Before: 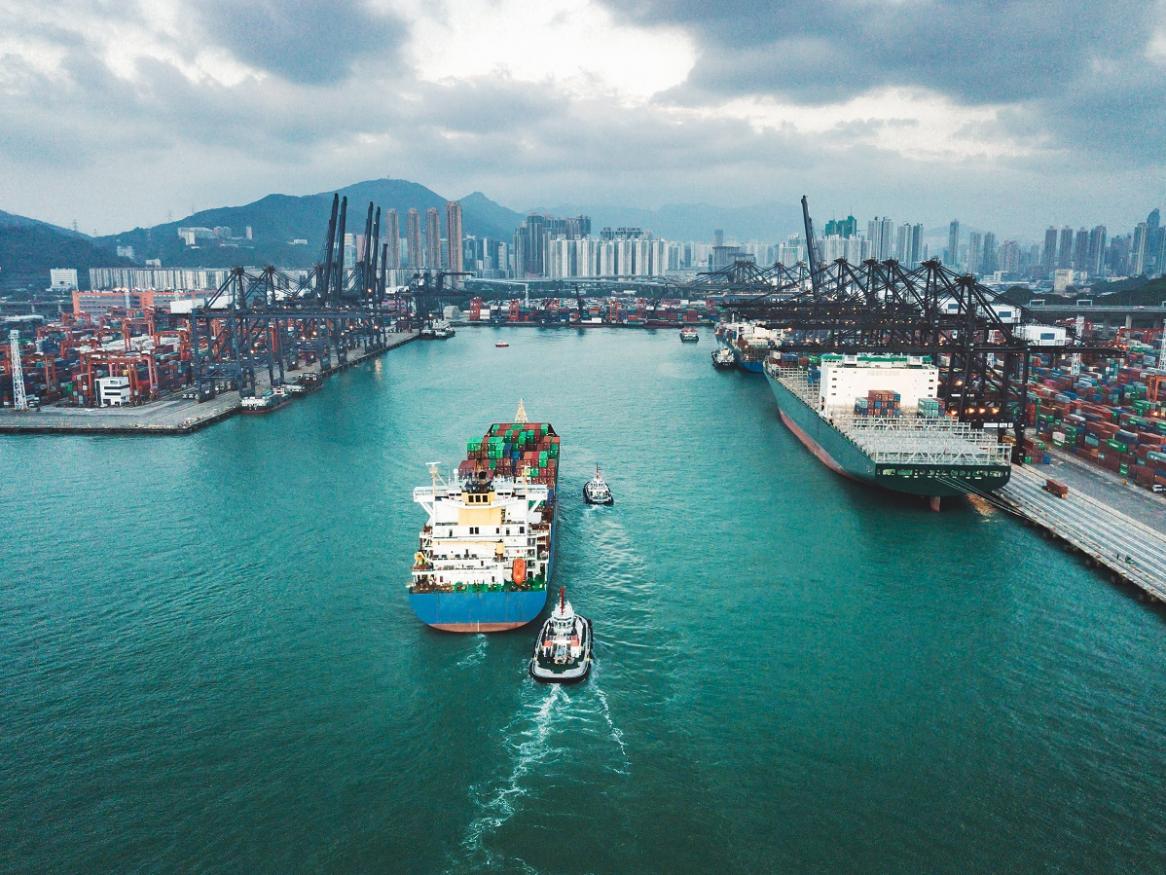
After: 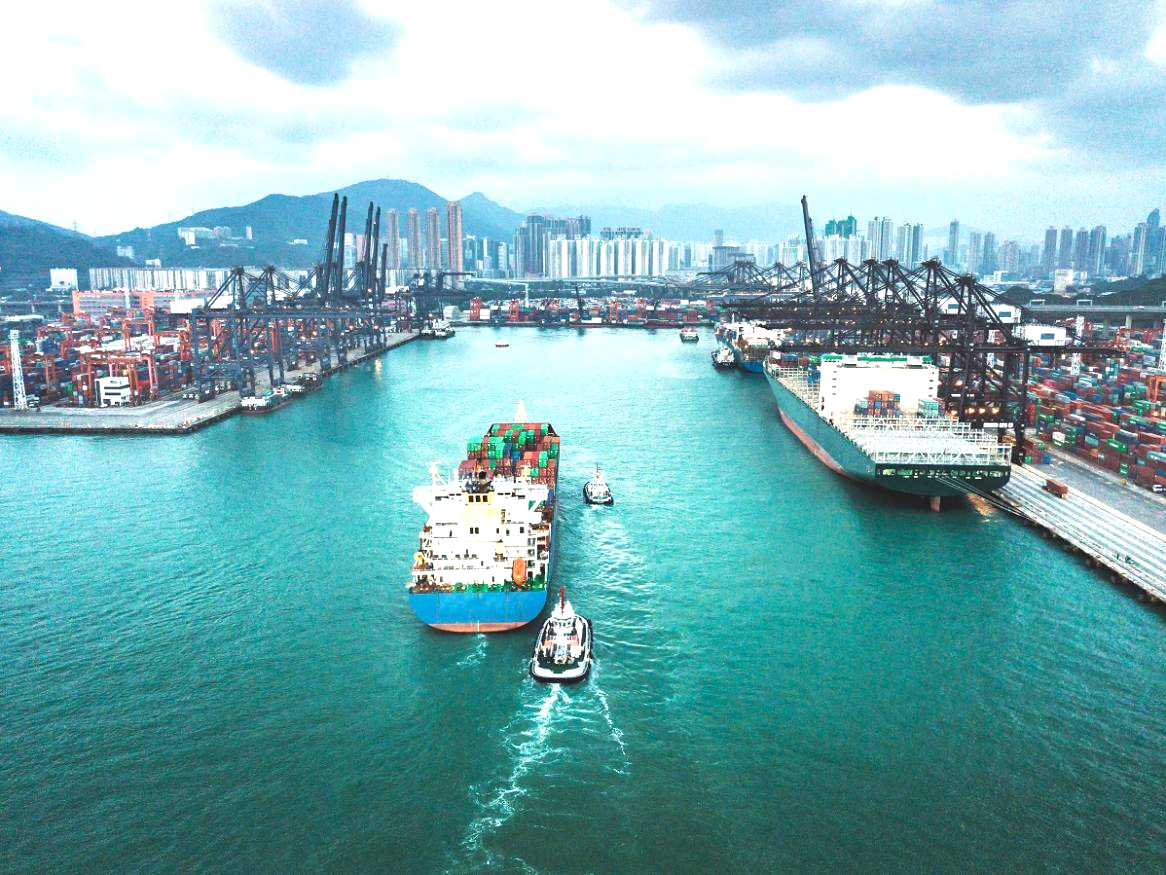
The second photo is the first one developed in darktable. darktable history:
exposure: black level correction 0.001, exposure 0.499 EV, compensate highlight preservation false
tone equalizer: -8 EV -0.441 EV, -7 EV -0.358 EV, -6 EV -0.334 EV, -5 EV -0.236 EV, -3 EV 0.253 EV, -2 EV 0.345 EV, -1 EV 0.375 EV, +0 EV 0.397 EV
